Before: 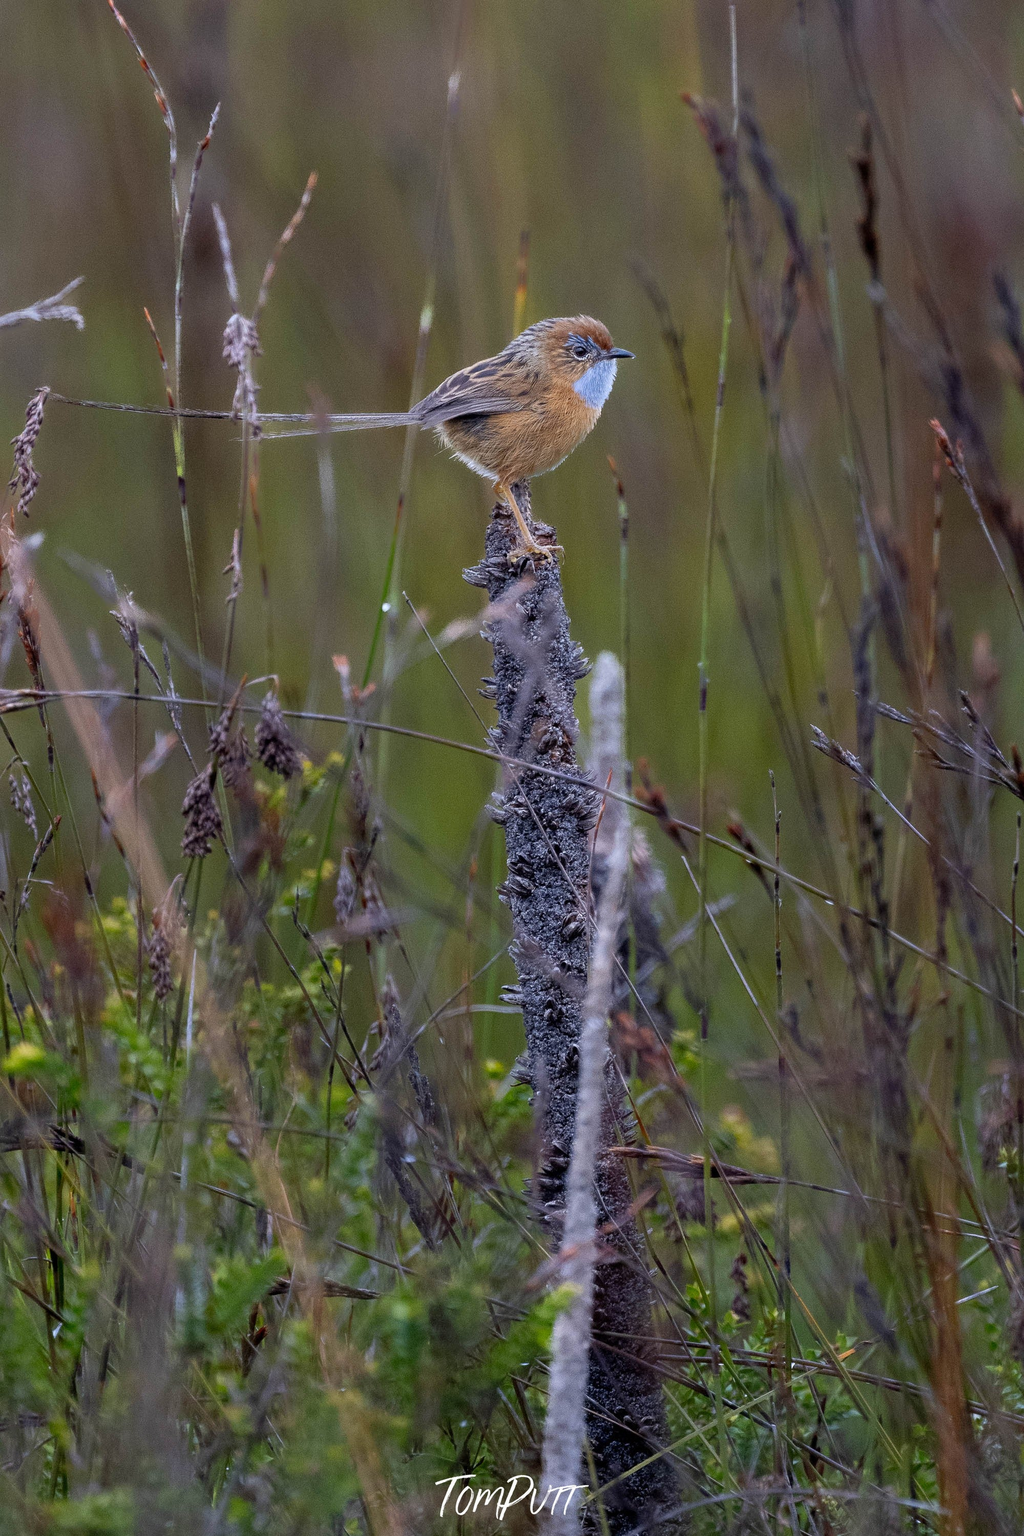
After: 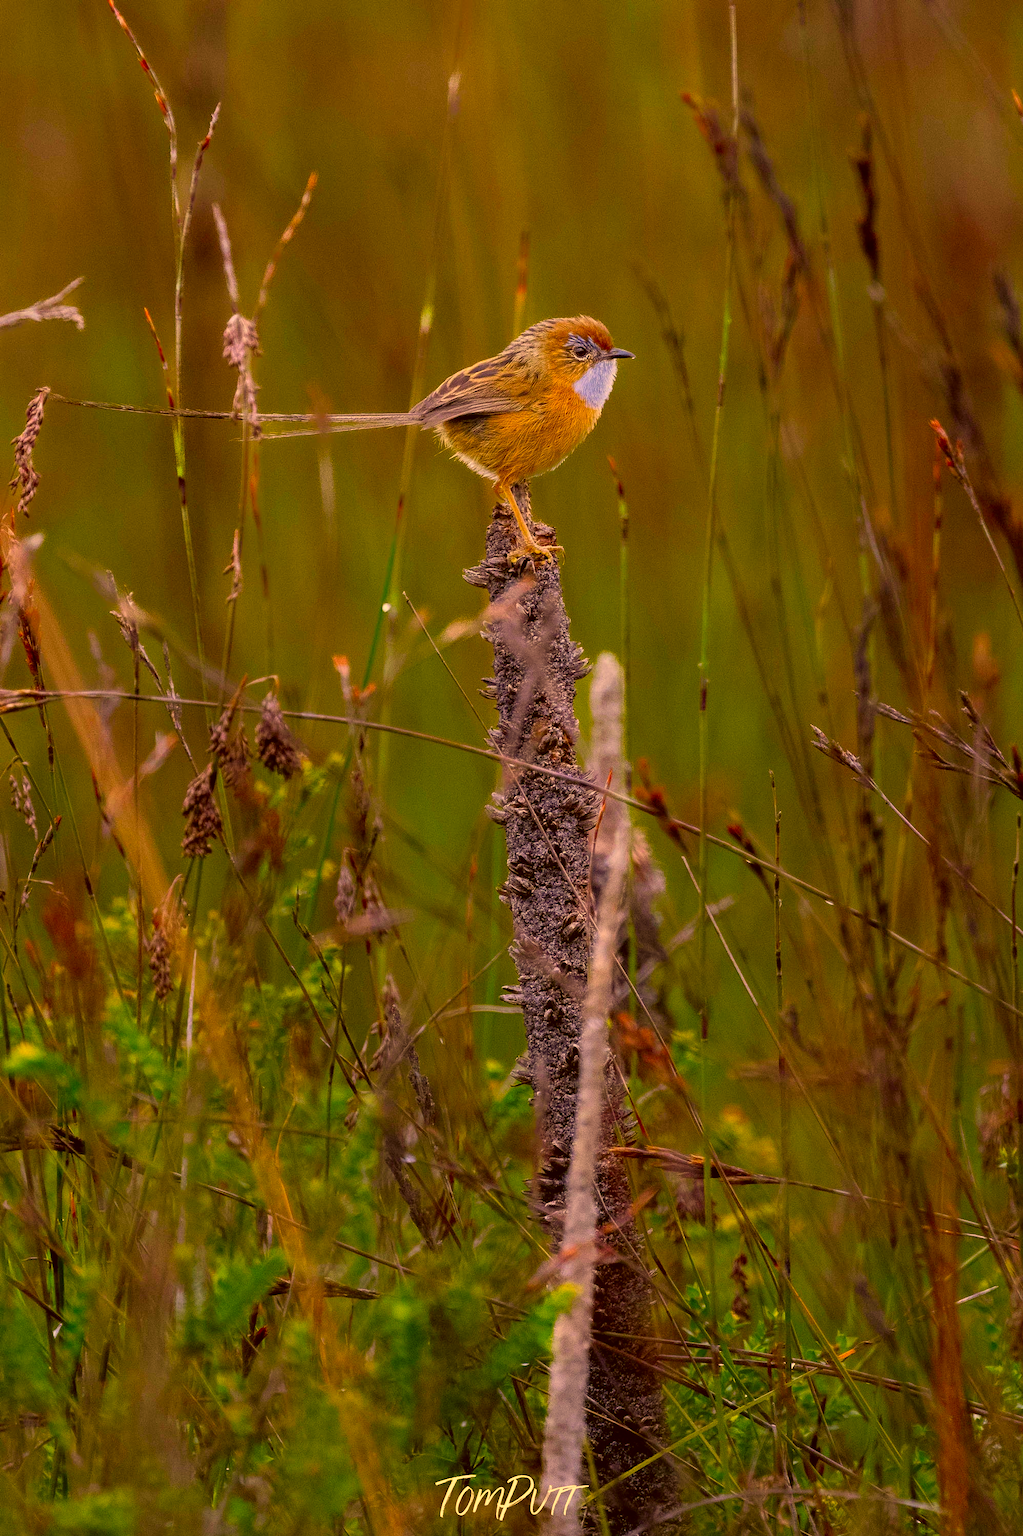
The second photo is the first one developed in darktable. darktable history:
color correction: highlights a* 10.46, highlights b* 30.7, shadows a* 2.86, shadows b* 17.18, saturation 1.75
